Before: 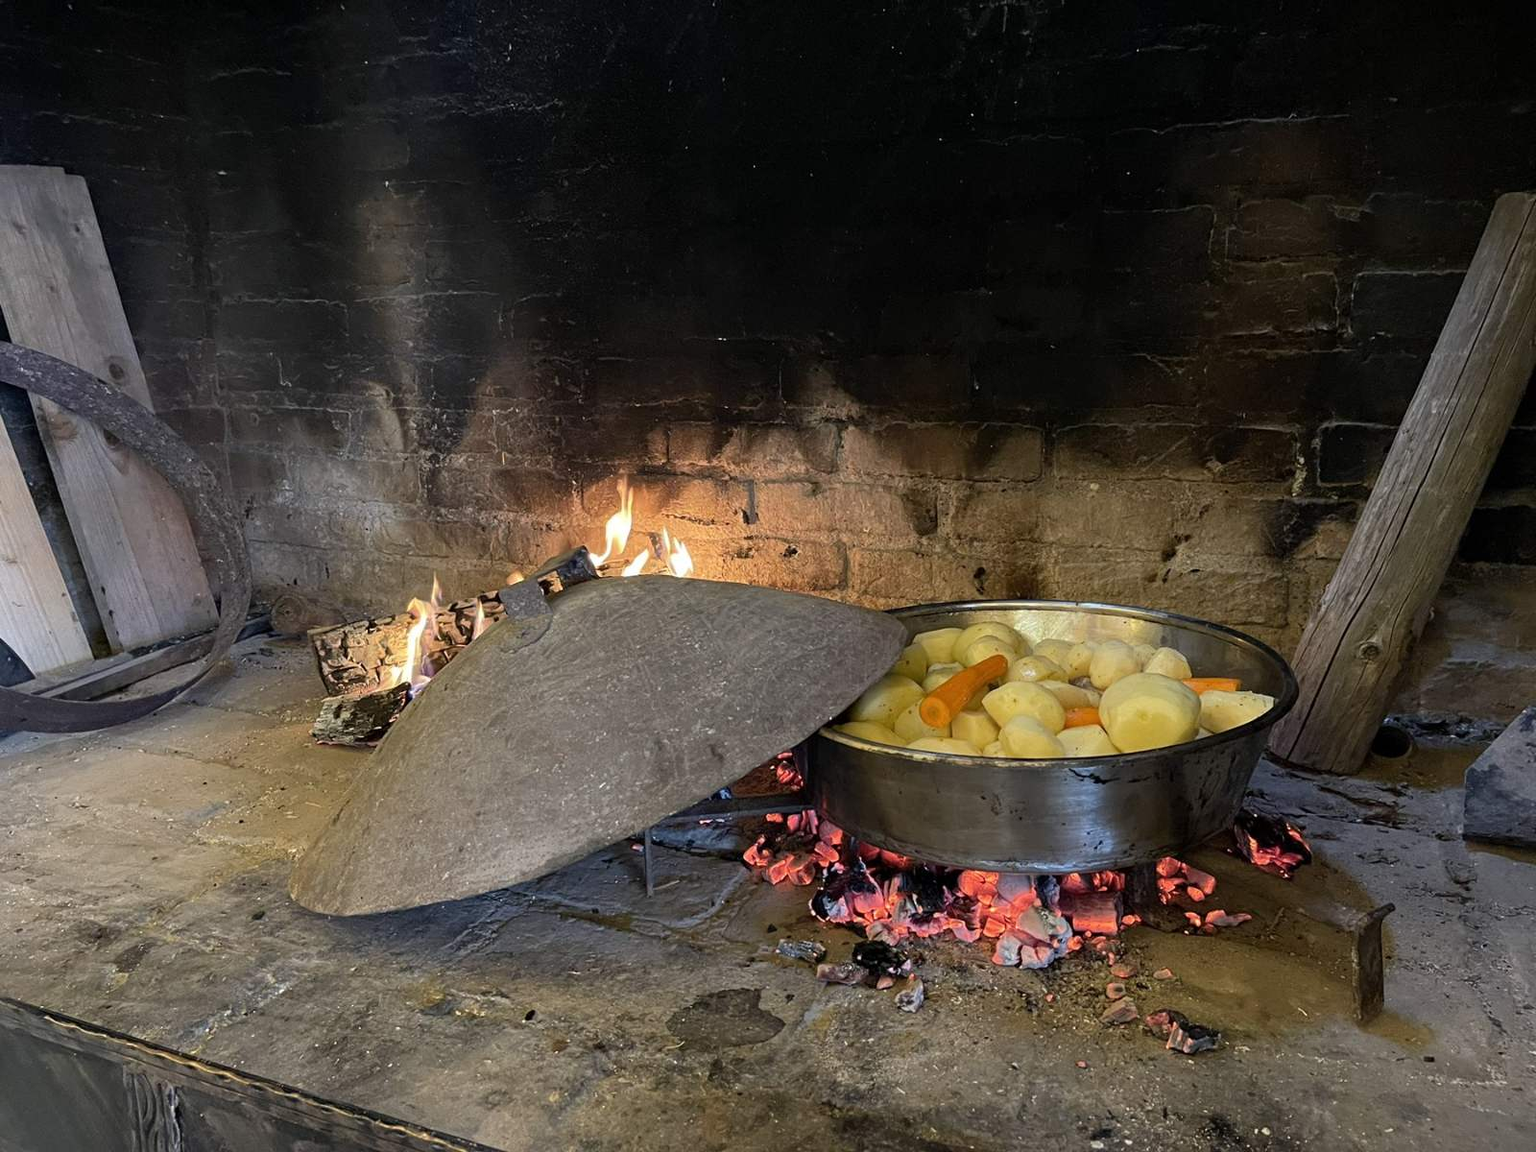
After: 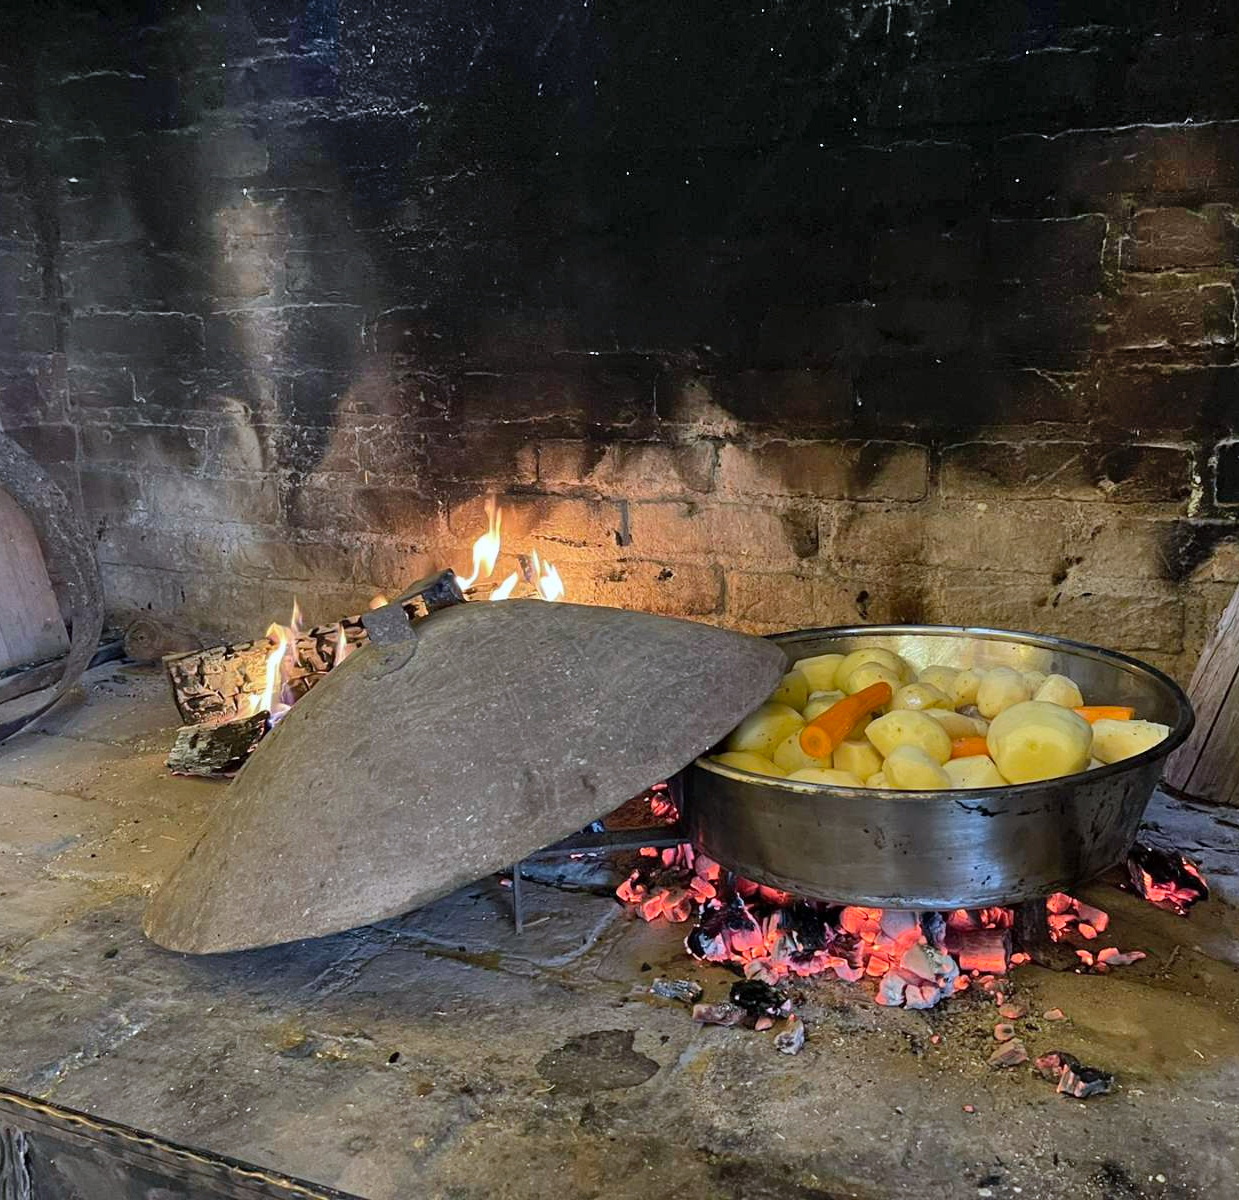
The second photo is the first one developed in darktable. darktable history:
white balance: red 0.967, blue 1.049
crop: left 9.88%, right 12.664%
shadows and highlights: shadows 60, soften with gaussian
